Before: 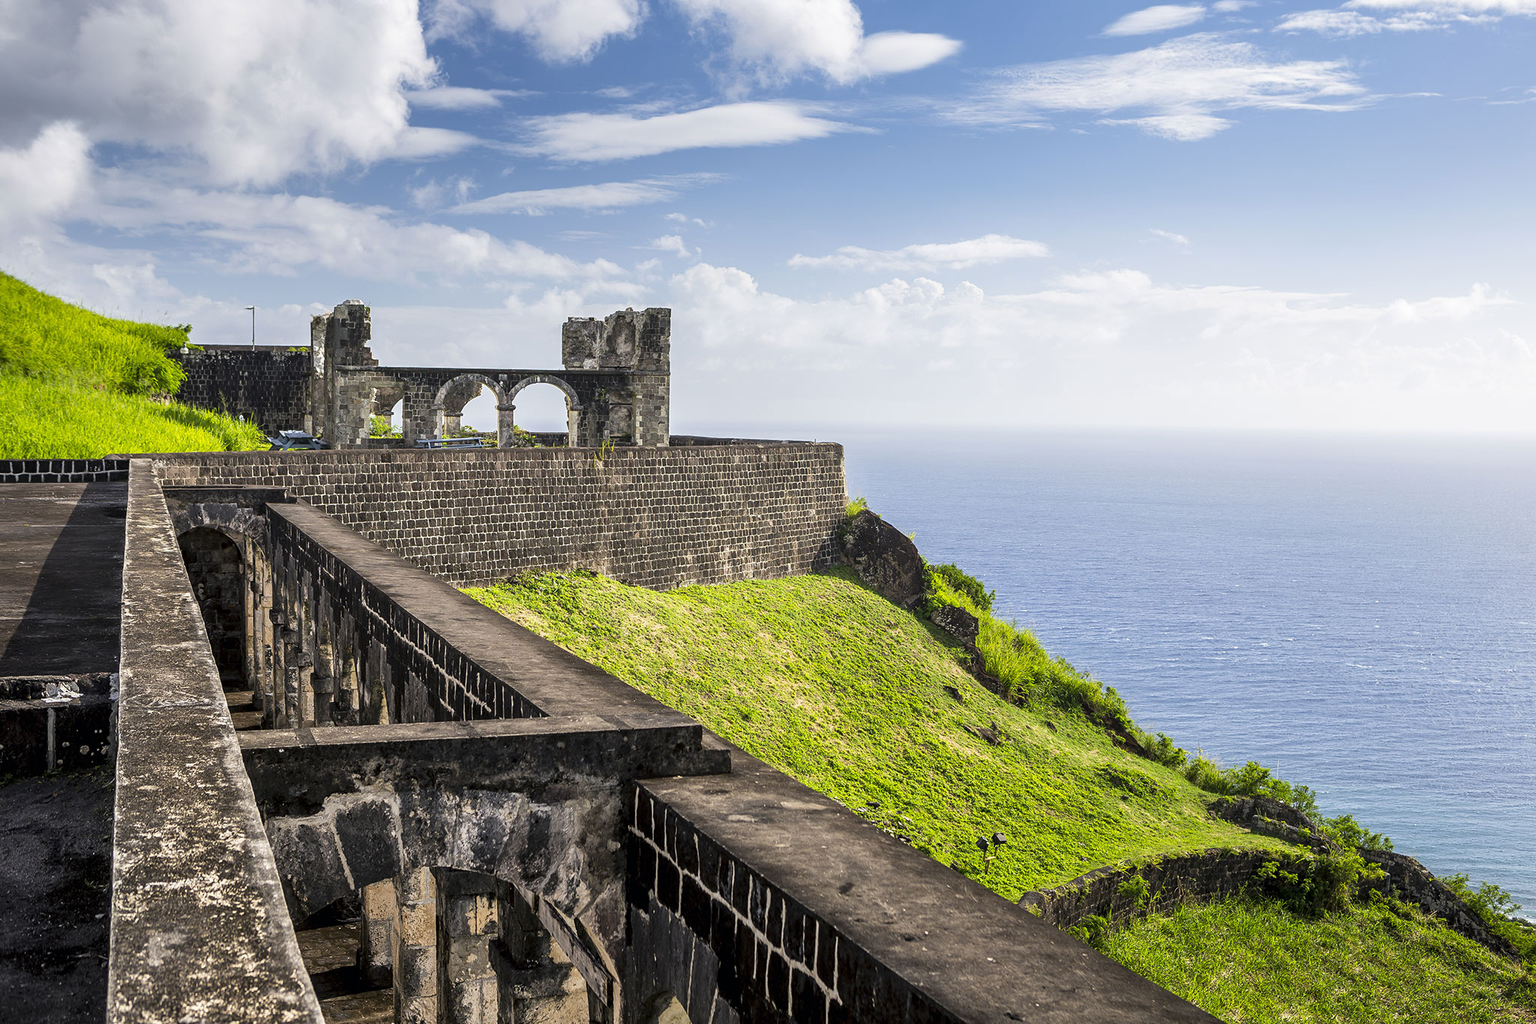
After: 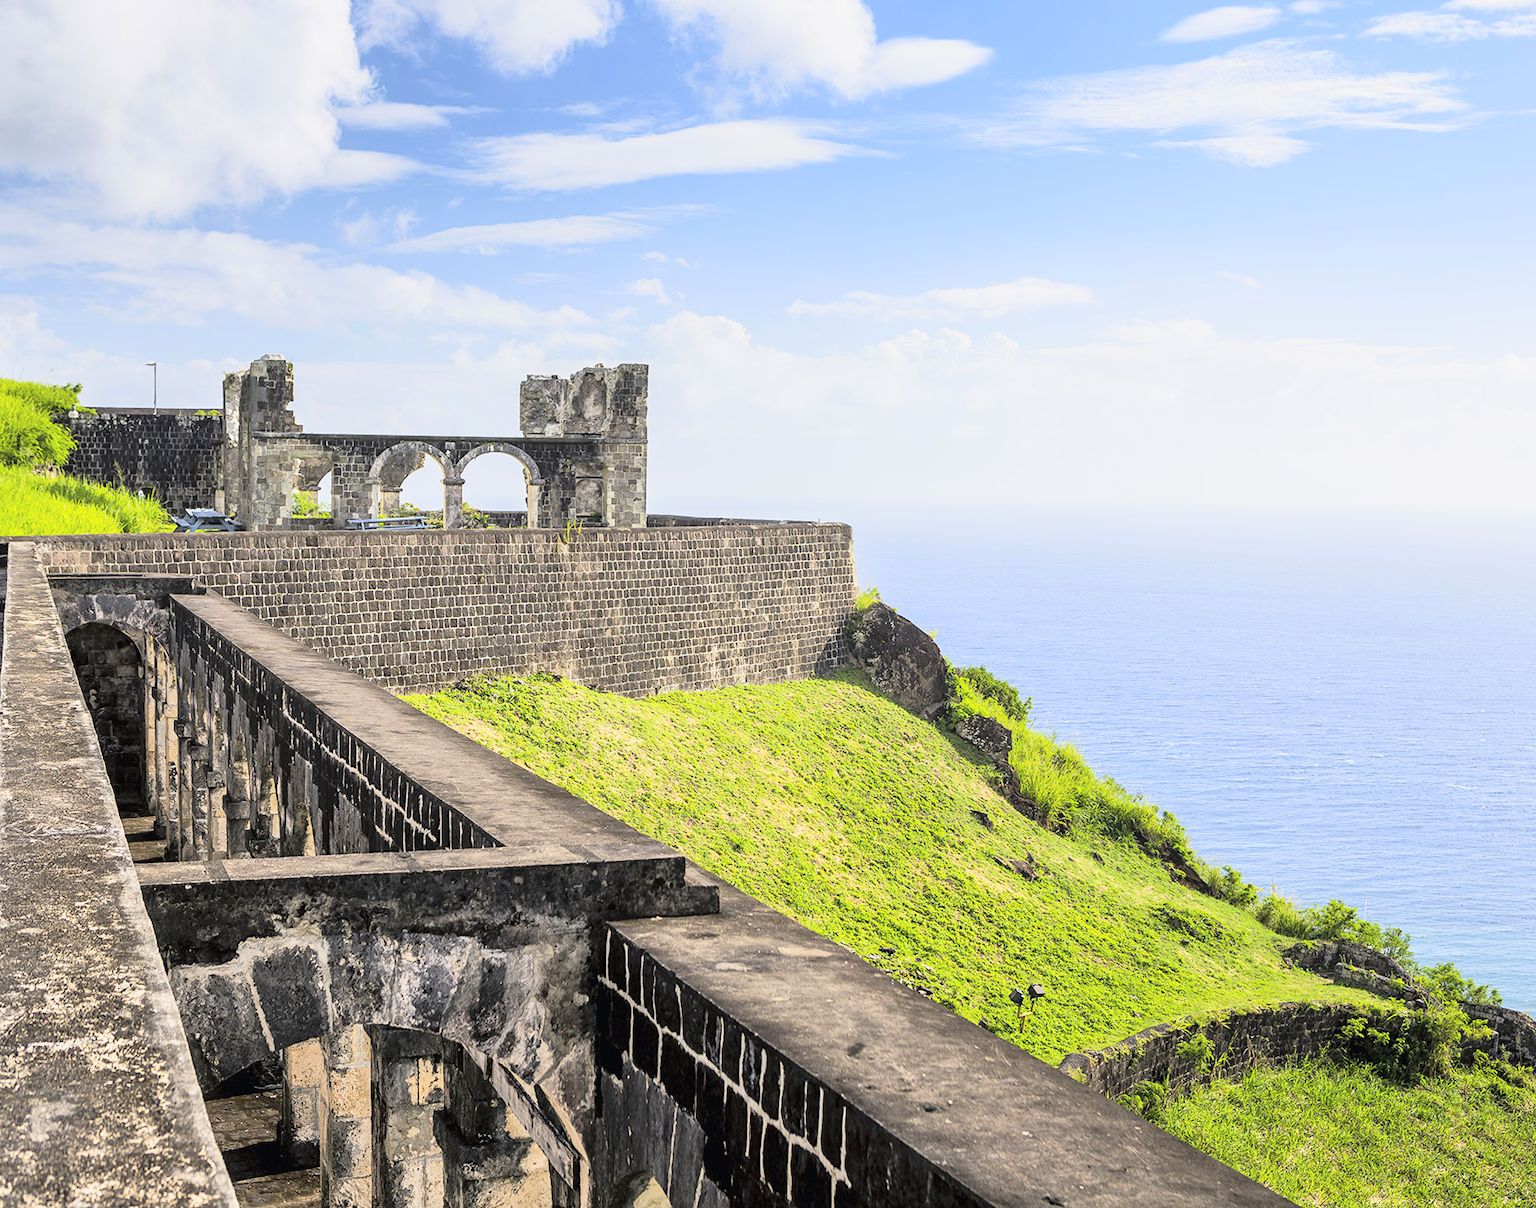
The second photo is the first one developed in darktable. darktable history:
contrast brightness saturation: brightness 0.154
tone curve: curves: ch0 [(0, 0.012) (0.144, 0.137) (0.326, 0.386) (0.489, 0.573) (0.656, 0.763) (0.849, 0.902) (1, 0.974)]; ch1 [(0, 0) (0.366, 0.367) (0.475, 0.453) (0.494, 0.493) (0.504, 0.497) (0.544, 0.579) (0.562, 0.619) (0.622, 0.694) (1, 1)]; ch2 [(0, 0) (0.333, 0.346) (0.375, 0.375) (0.424, 0.43) (0.476, 0.492) (0.502, 0.503) (0.533, 0.541) (0.572, 0.615) (0.605, 0.656) (0.641, 0.709) (1, 1)], color space Lab, linked channels, preserve colors none
crop: left 7.996%, right 7.355%
